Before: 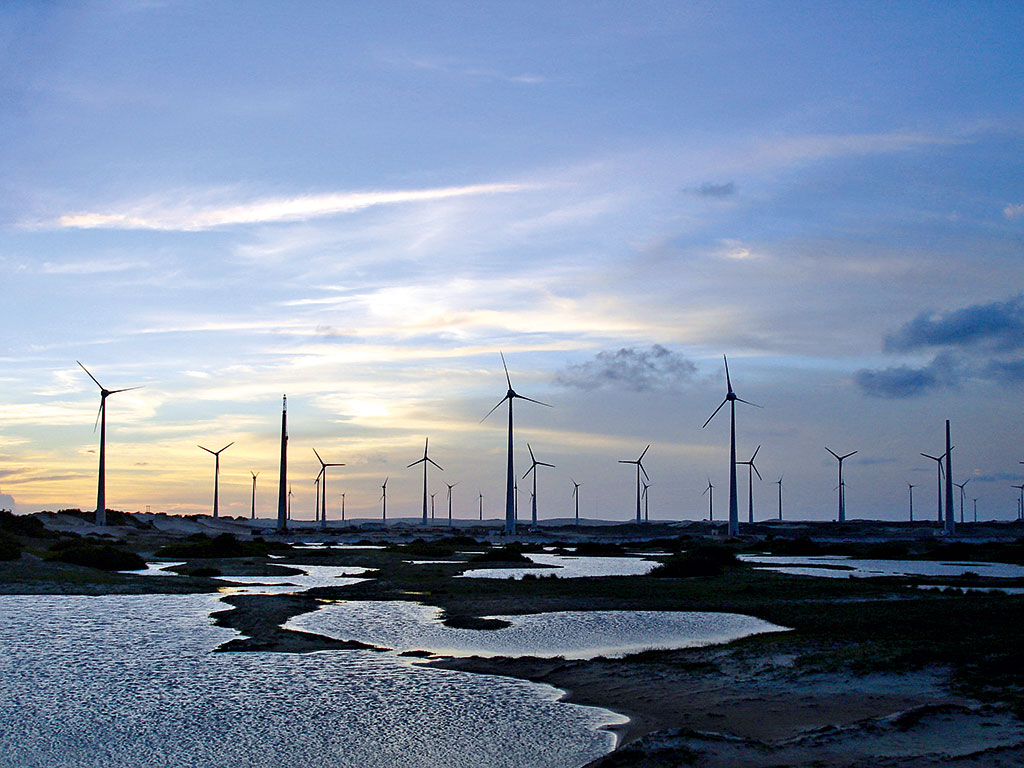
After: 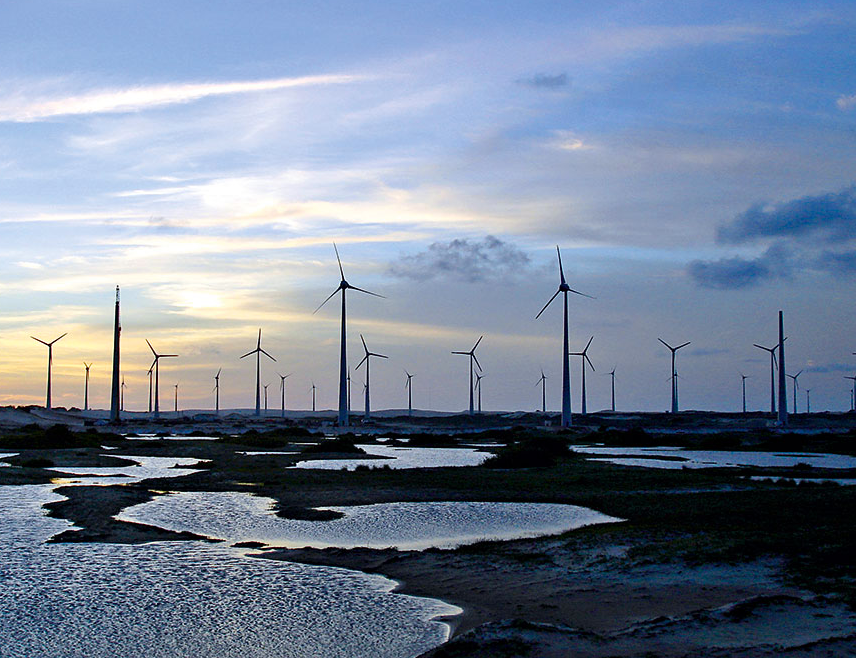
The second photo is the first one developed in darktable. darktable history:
crop: left 16.315%, top 14.246%
color balance rgb: perceptual saturation grading › global saturation 10%
